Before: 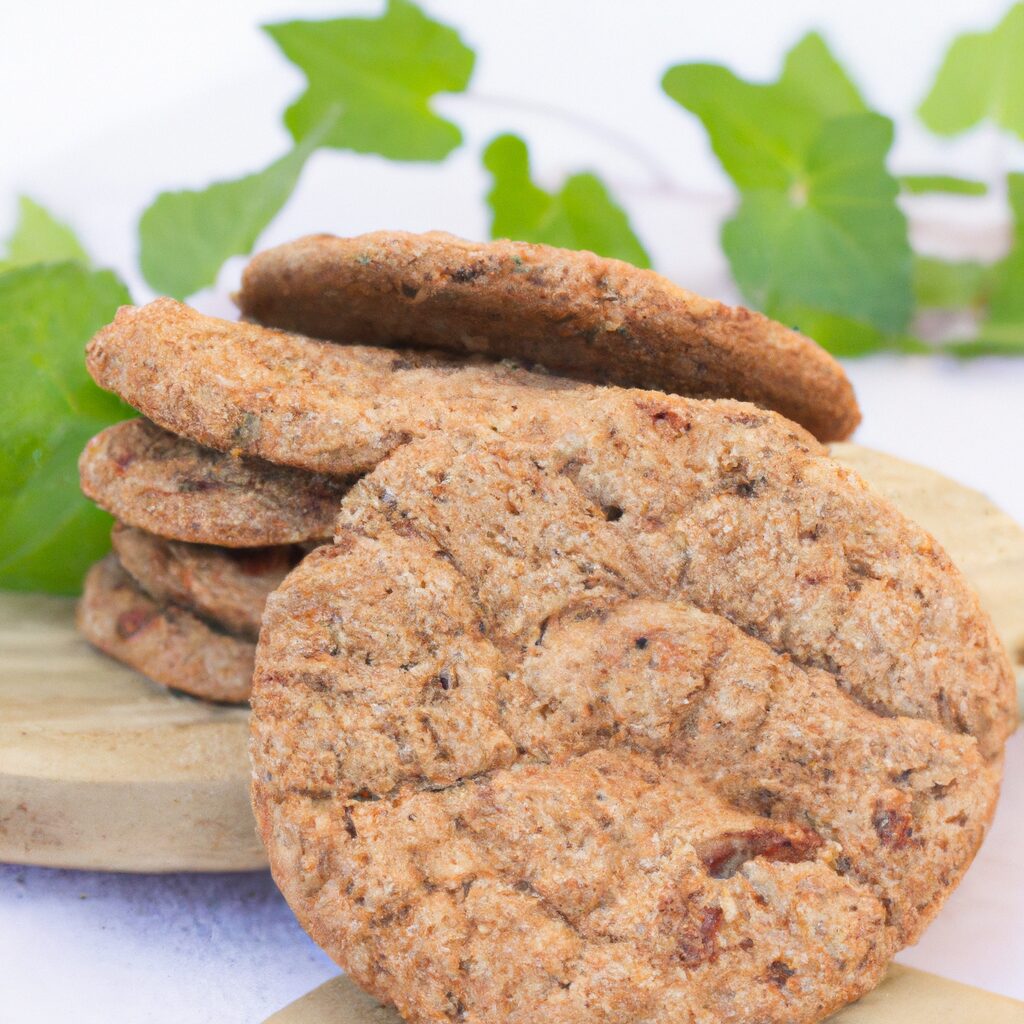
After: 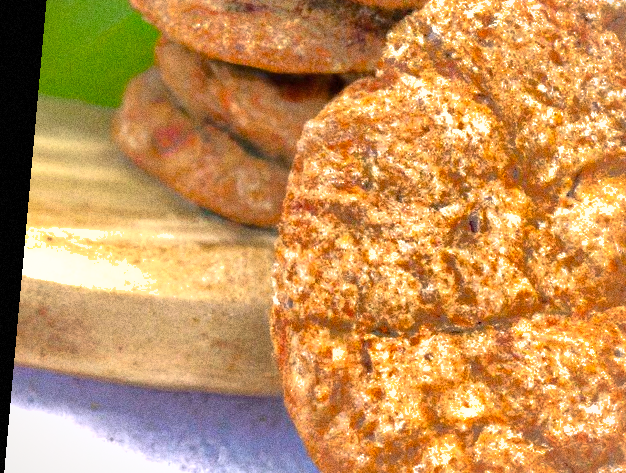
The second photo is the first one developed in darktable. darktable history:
exposure: black level correction 0, exposure 0.5 EV, compensate highlight preservation false
vignetting: fall-off start 85%, fall-off radius 80%, brightness -0.182, saturation -0.3, width/height ratio 1.219, dithering 8-bit output, unbound false
grain: coarseness 0.09 ISO, strength 40%
white balance: red 1.045, blue 0.932
color balance rgb: global offset › luminance -0.51%, perceptual saturation grading › global saturation 27.53%, perceptual saturation grading › highlights -25%, perceptual saturation grading › shadows 25%, perceptual brilliance grading › highlights 6.62%, perceptual brilliance grading › mid-tones 17.07%, perceptual brilliance grading › shadows -5.23%
shadows and highlights: shadows 25, highlights -70
crop: top 44.483%, right 43.593%, bottom 12.892%
rotate and perspective: rotation 5.12°, automatic cropping off
